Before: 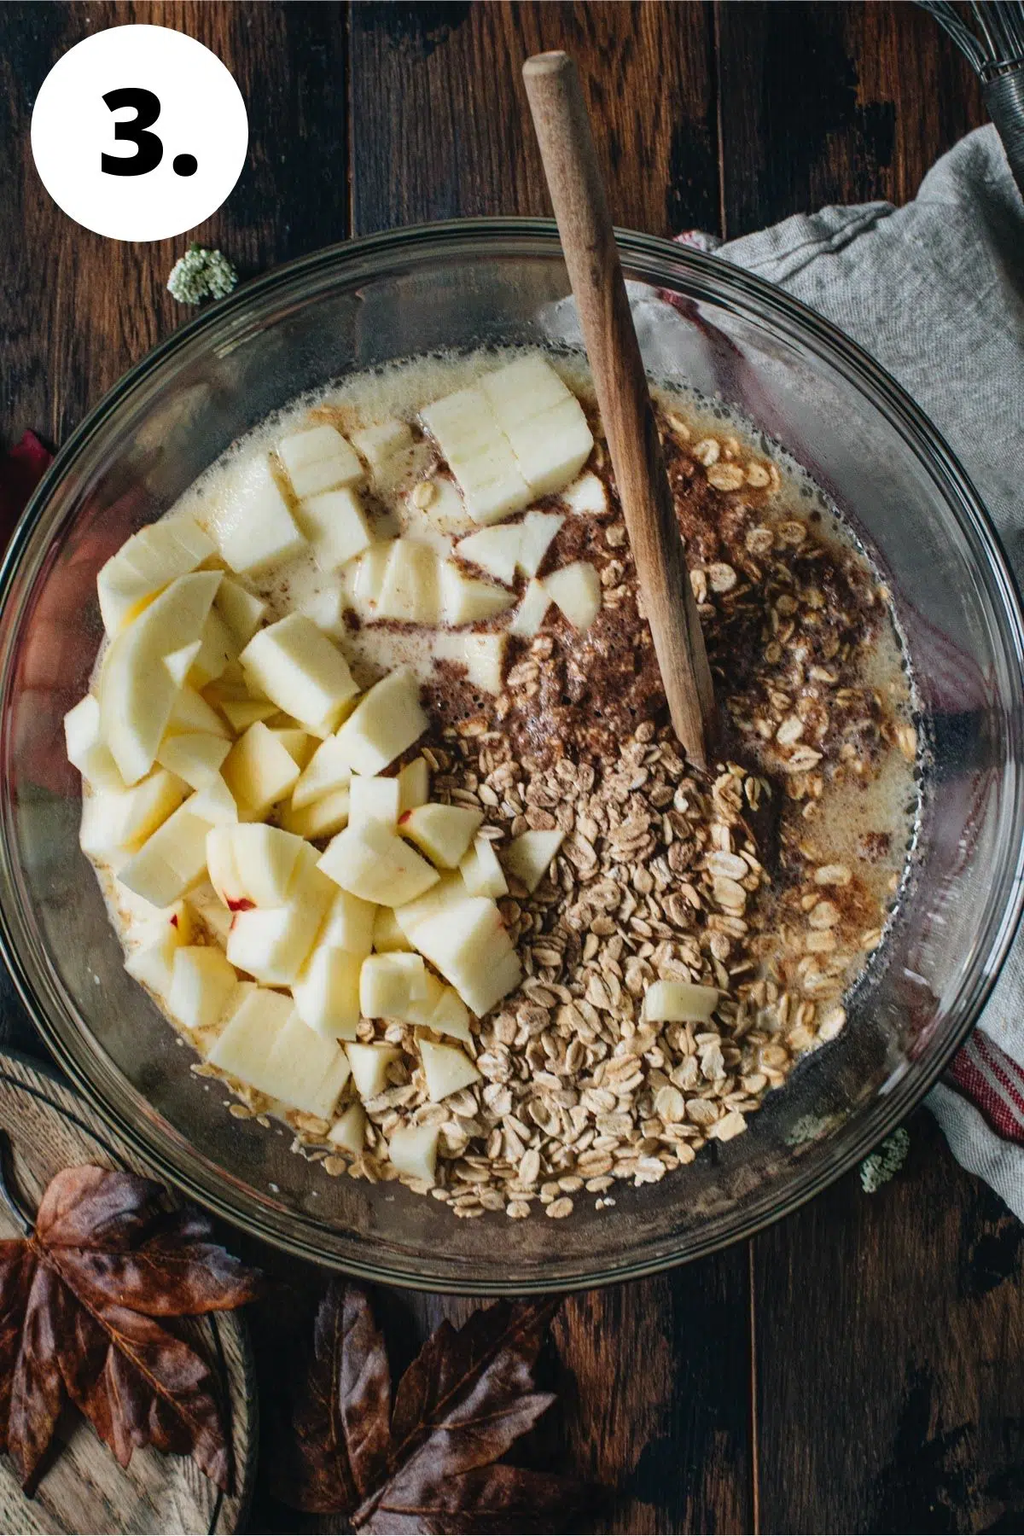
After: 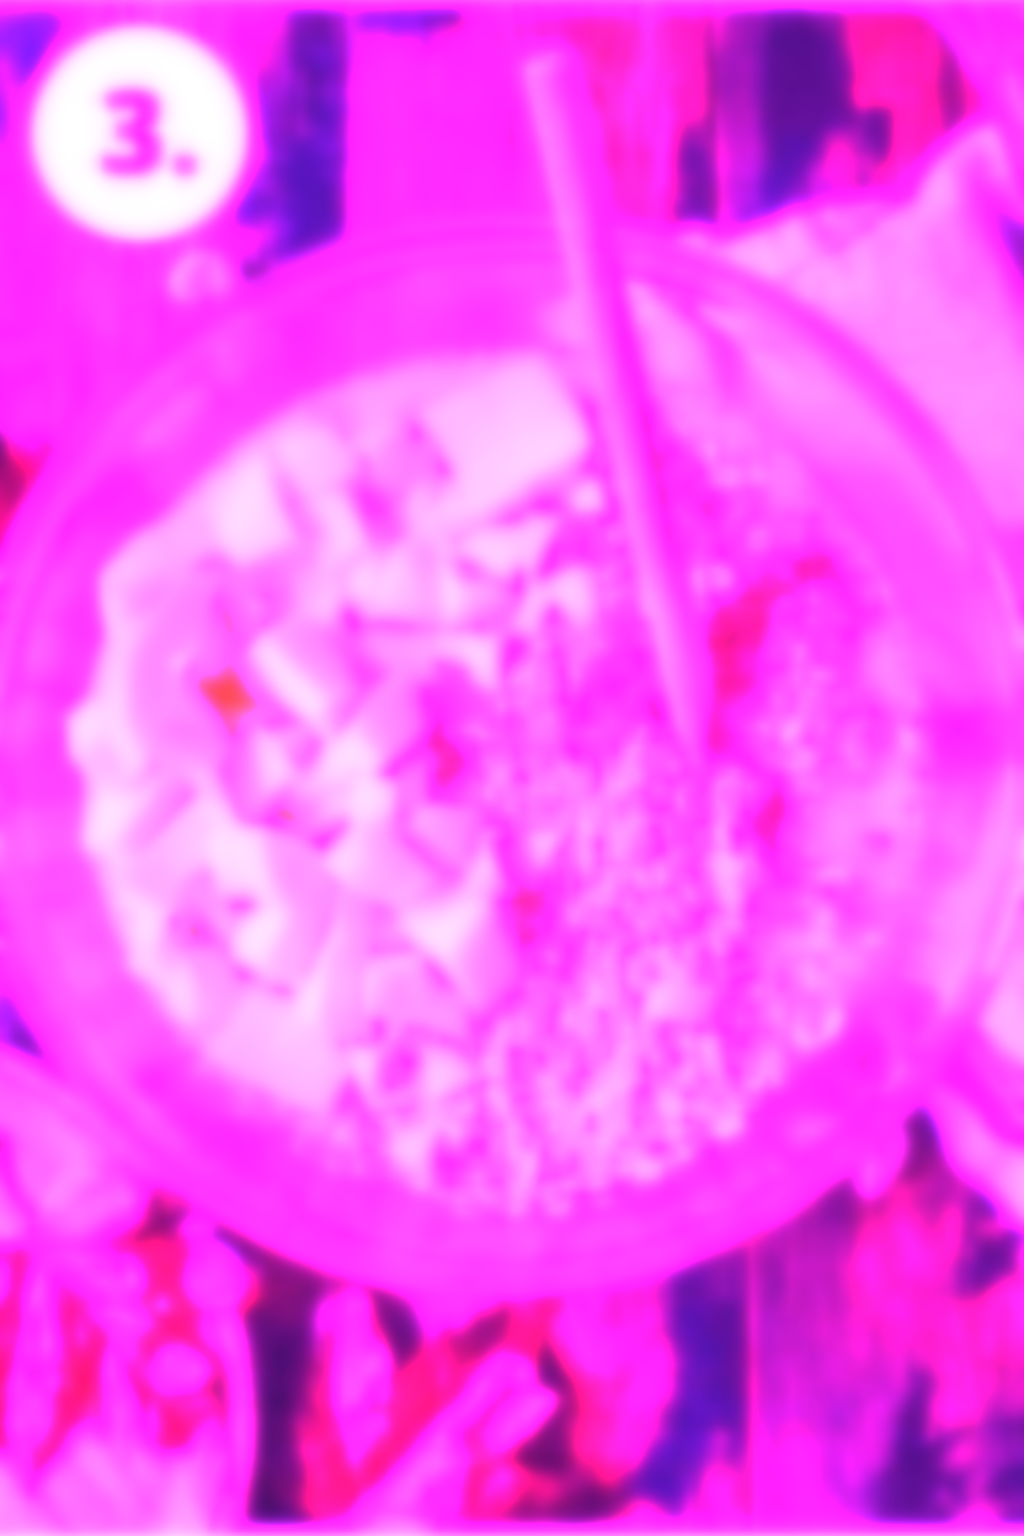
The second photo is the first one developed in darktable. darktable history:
sharpen: on, module defaults
tone equalizer: on, module defaults
white balance: red 8, blue 8
haze removal: compatibility mode true, adaptive false
lowpass: on, module defaults
